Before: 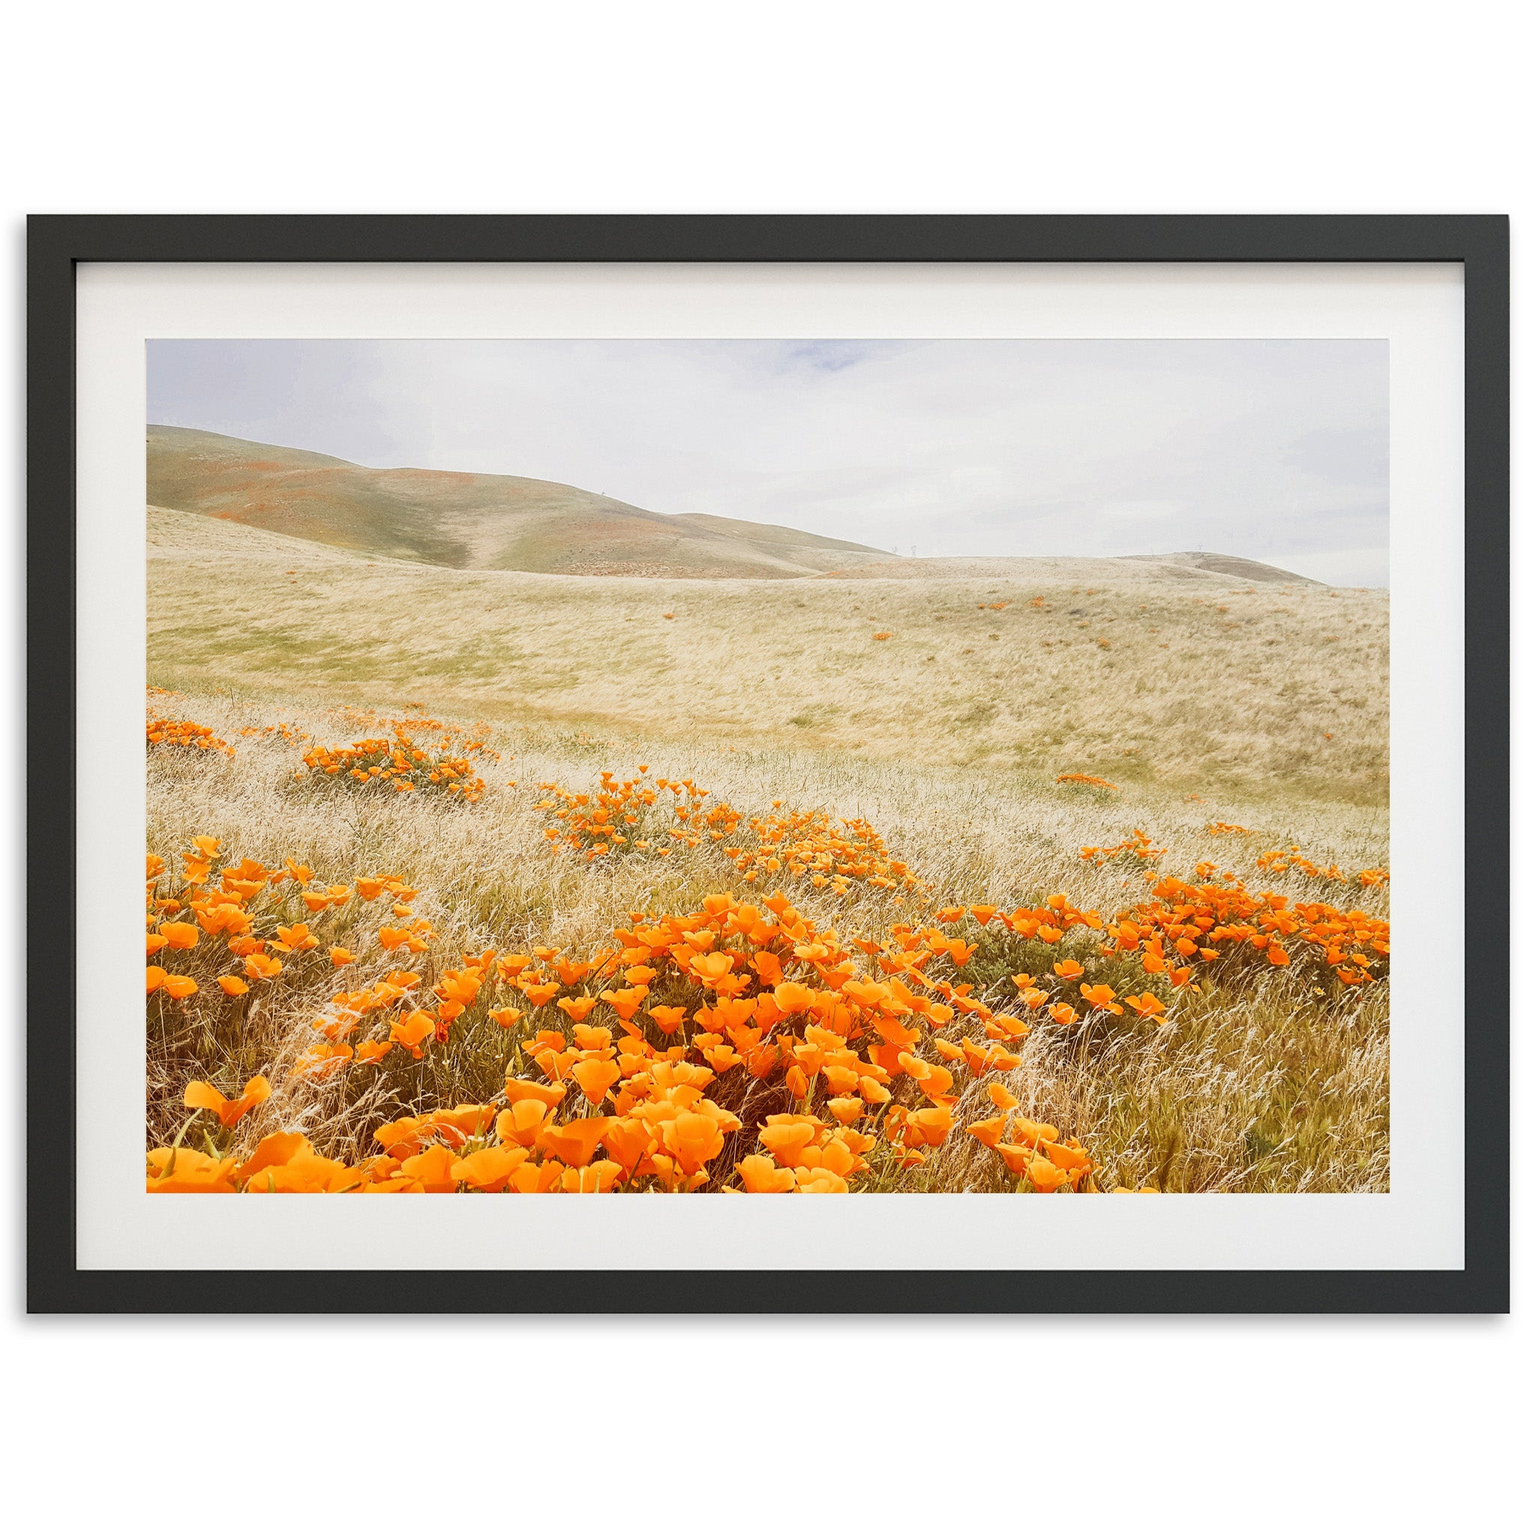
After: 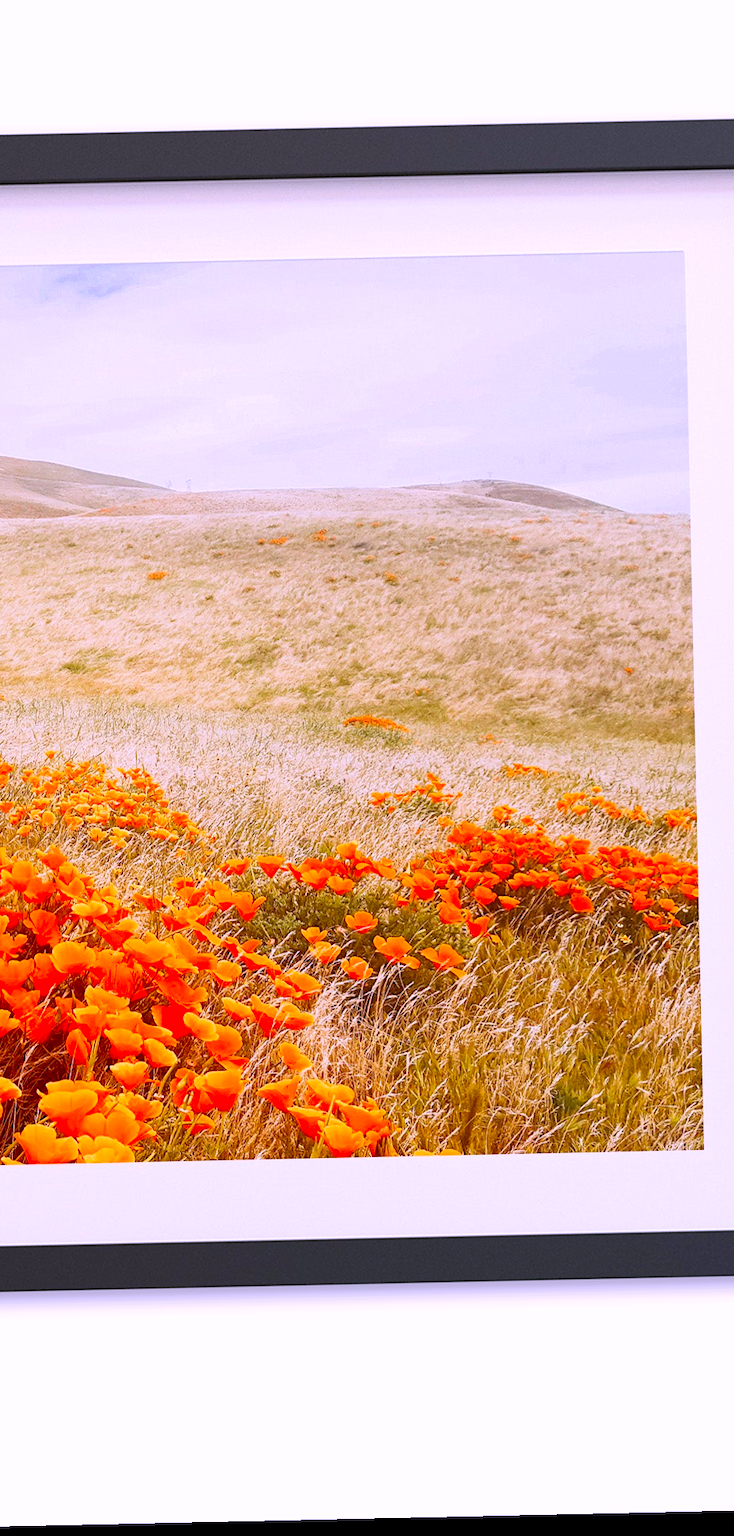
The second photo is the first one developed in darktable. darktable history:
crop: left 47.628%, top 6.643%, right 7.874%
contrast brightness saturation: saturation 0.5
white balance: red 1.042, blue 1.17
rotate and perspective: rotation -1.24°, automatic cropping off
